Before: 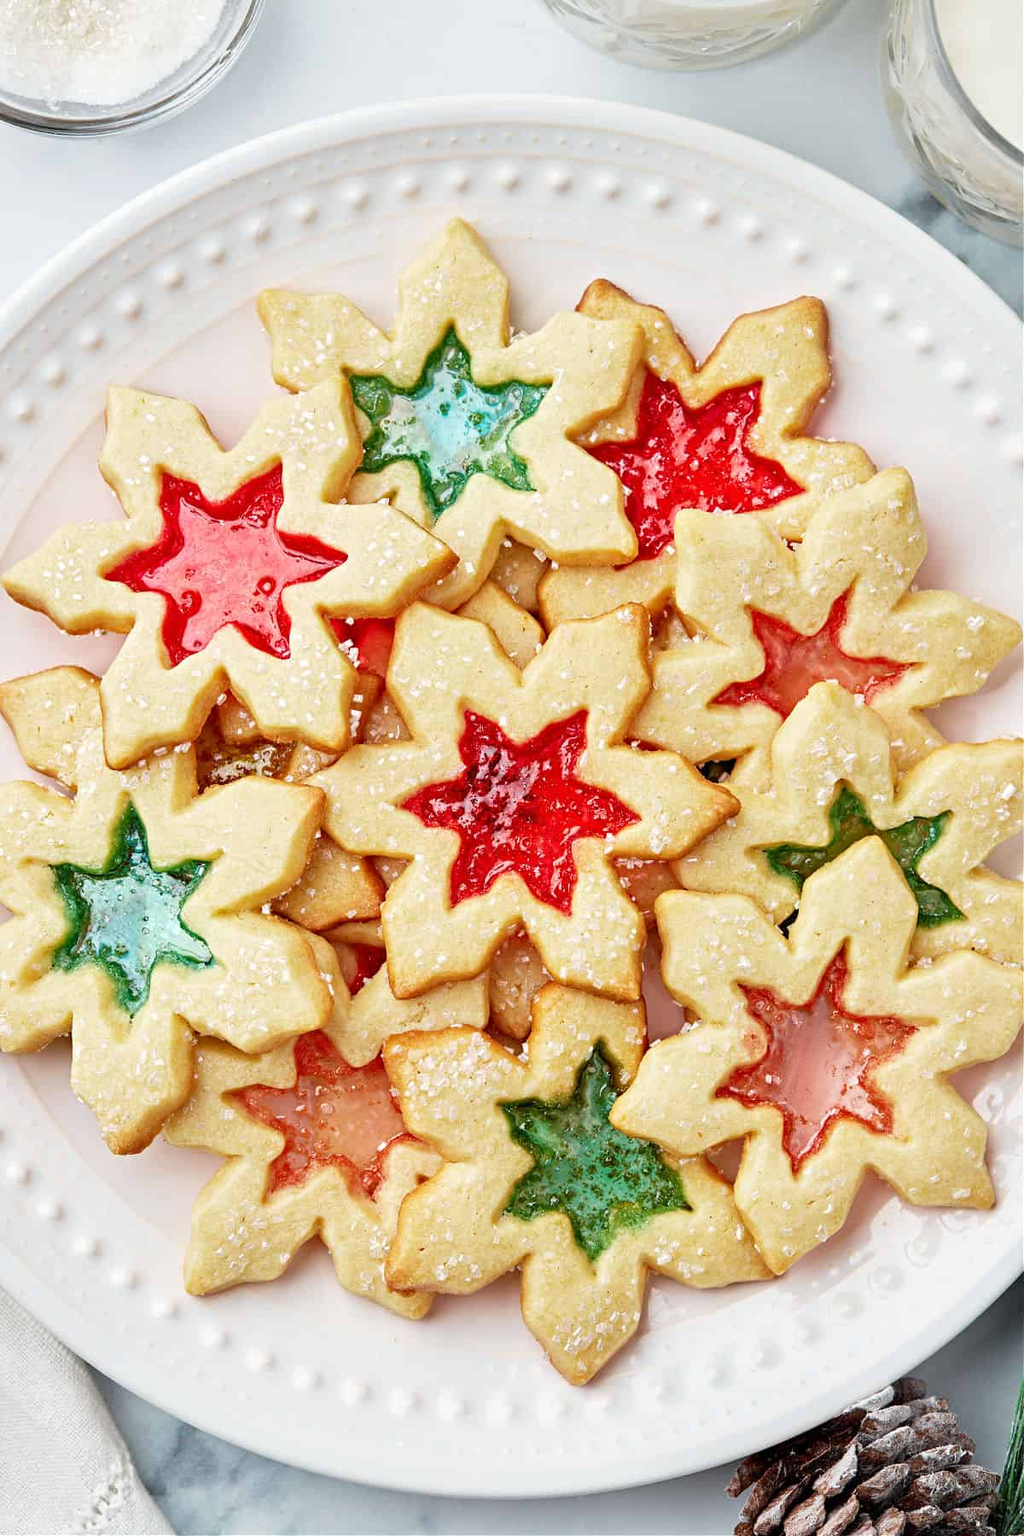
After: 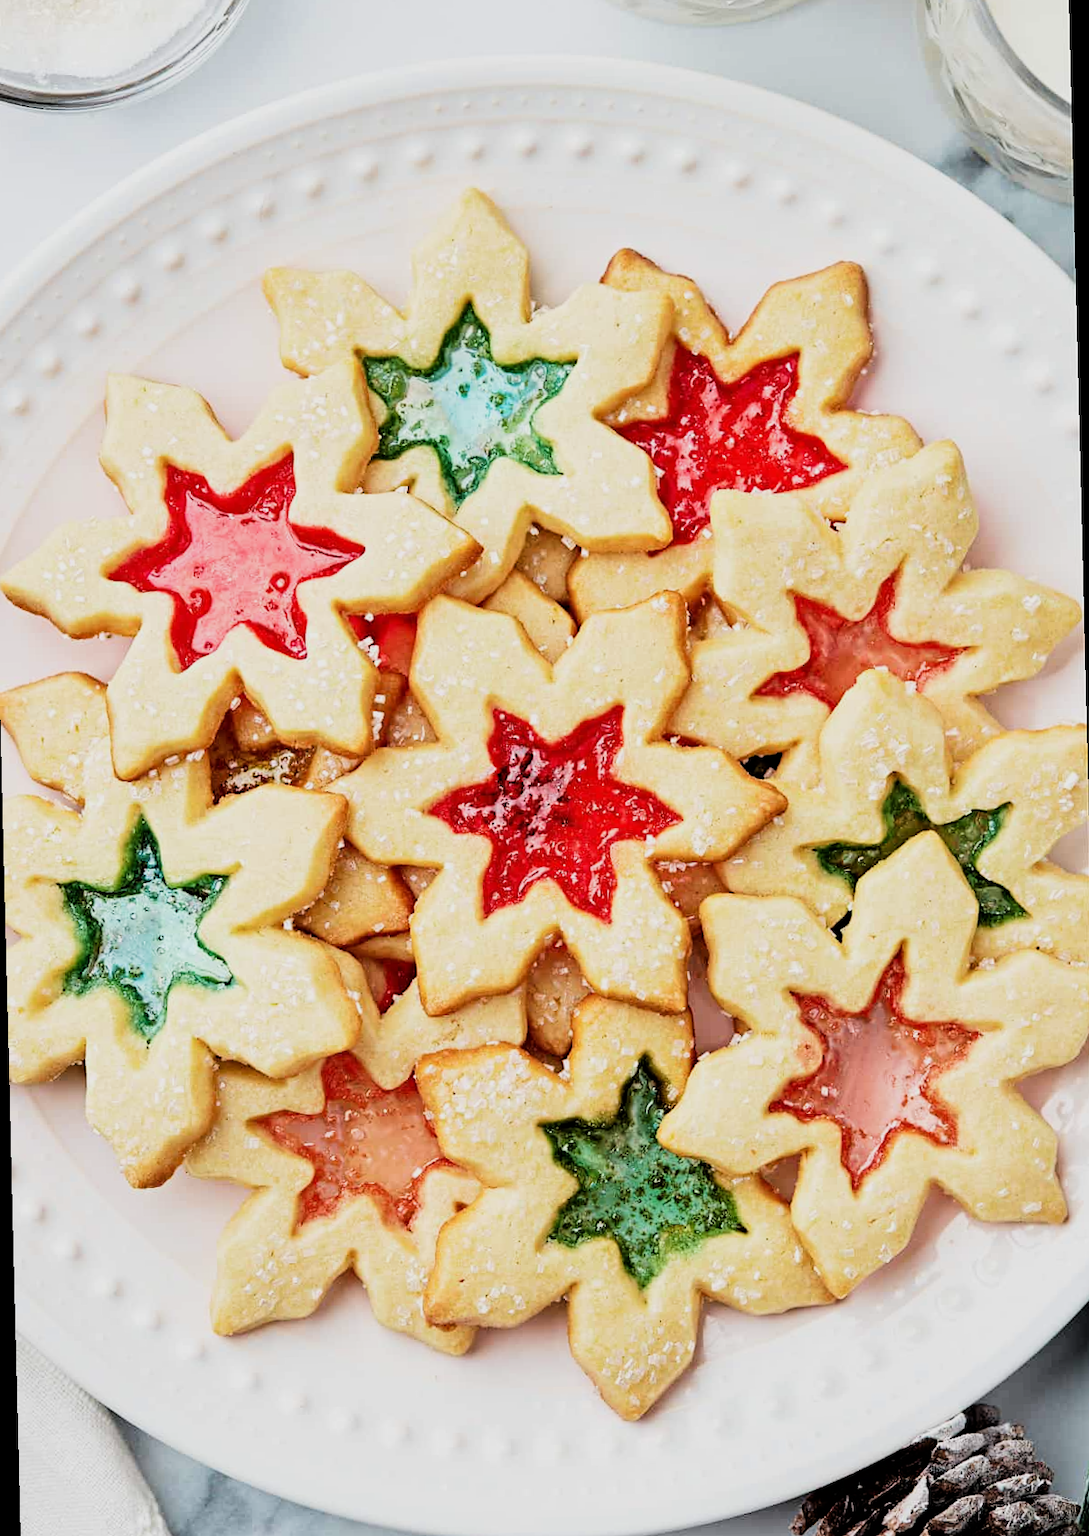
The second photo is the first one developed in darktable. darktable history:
filmic rgb: black relative exposure -5 EV, hardness 2.88, contrast 1.4, highlights saturation mix -20%
rotate and perspective: rotation -1.42°, crop left 0.016, crop right 0.984, crop top 0.035, crop bottom 0.965
